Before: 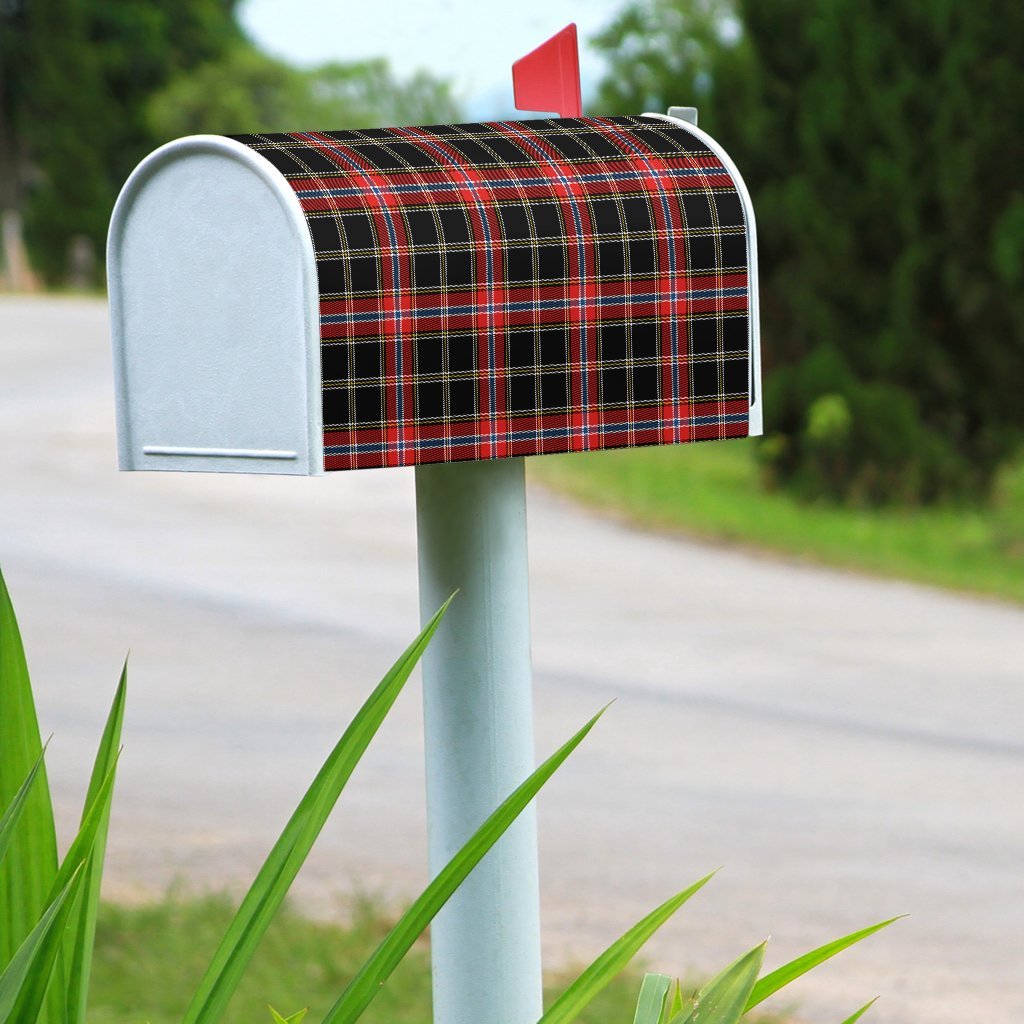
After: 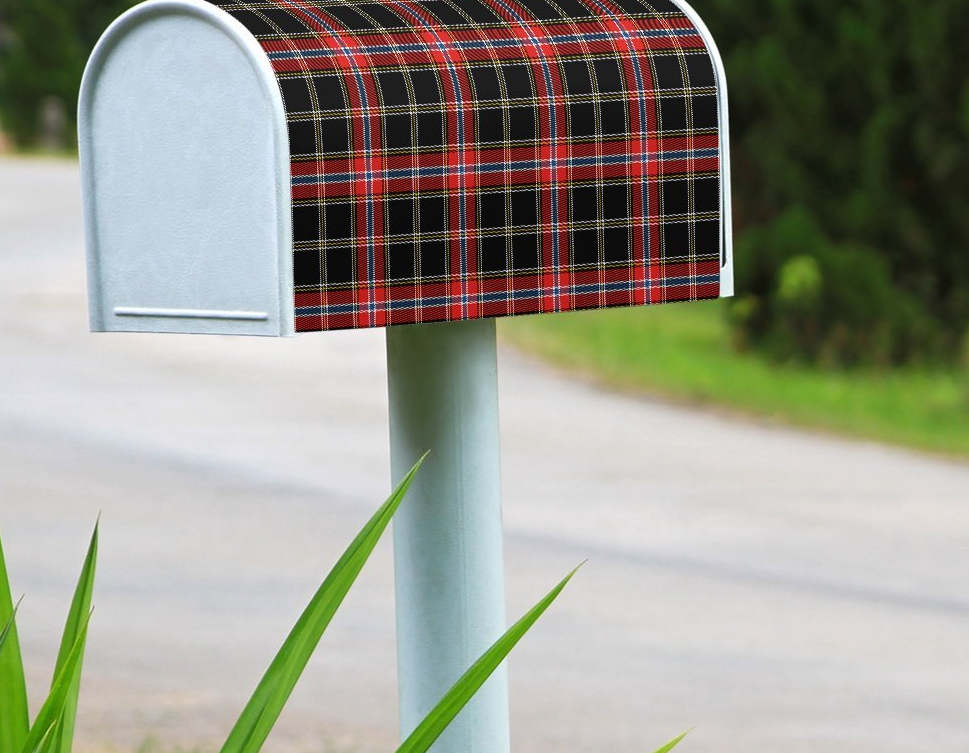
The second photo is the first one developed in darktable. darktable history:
crop and rotate: left 2.899%, top 13.577%, right 2.389%, bottom 12.852%
